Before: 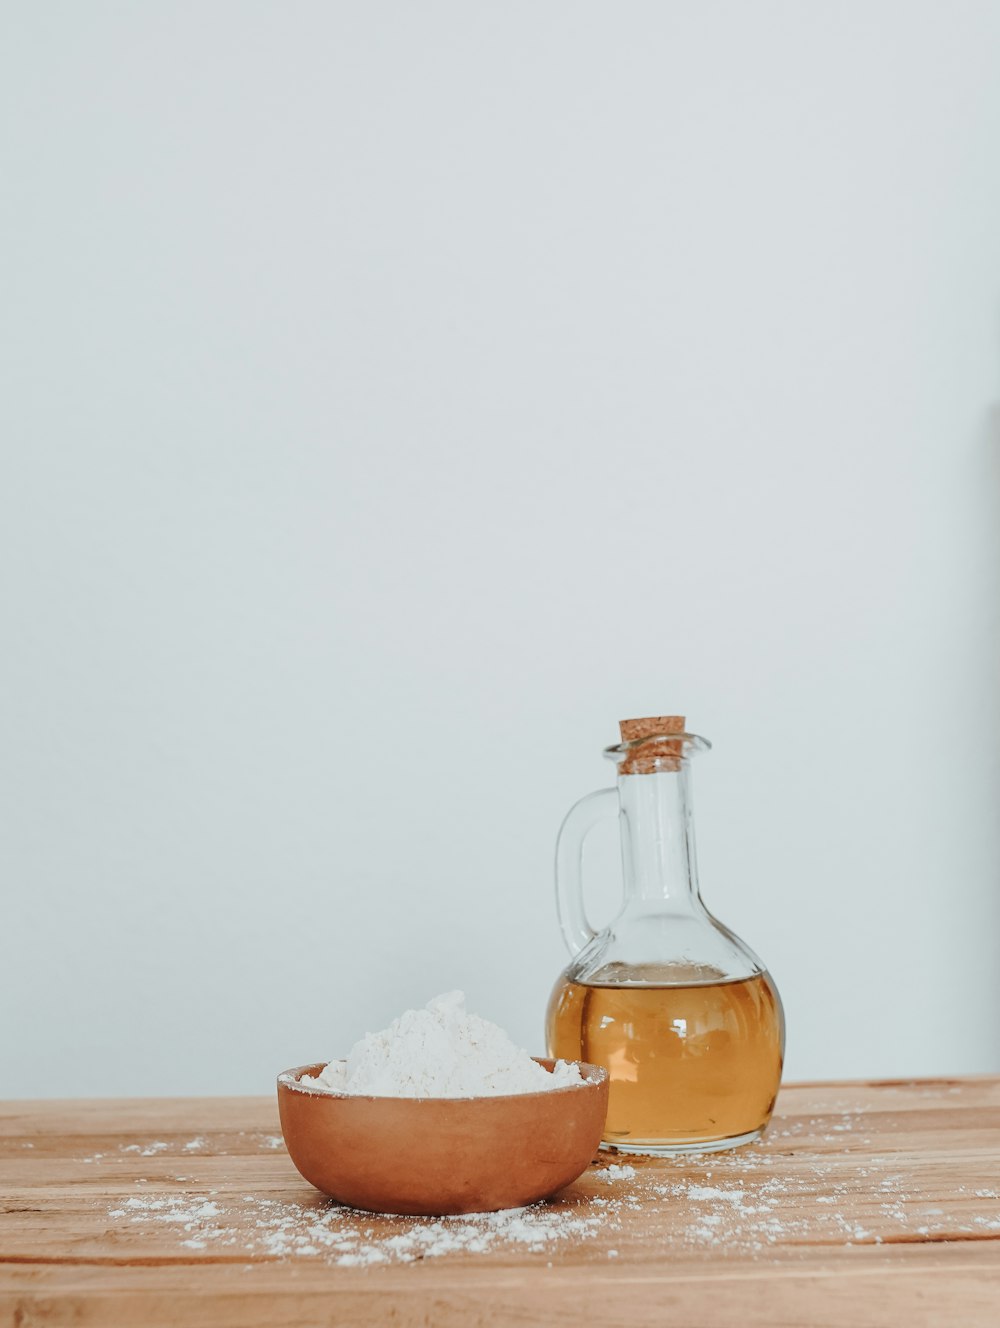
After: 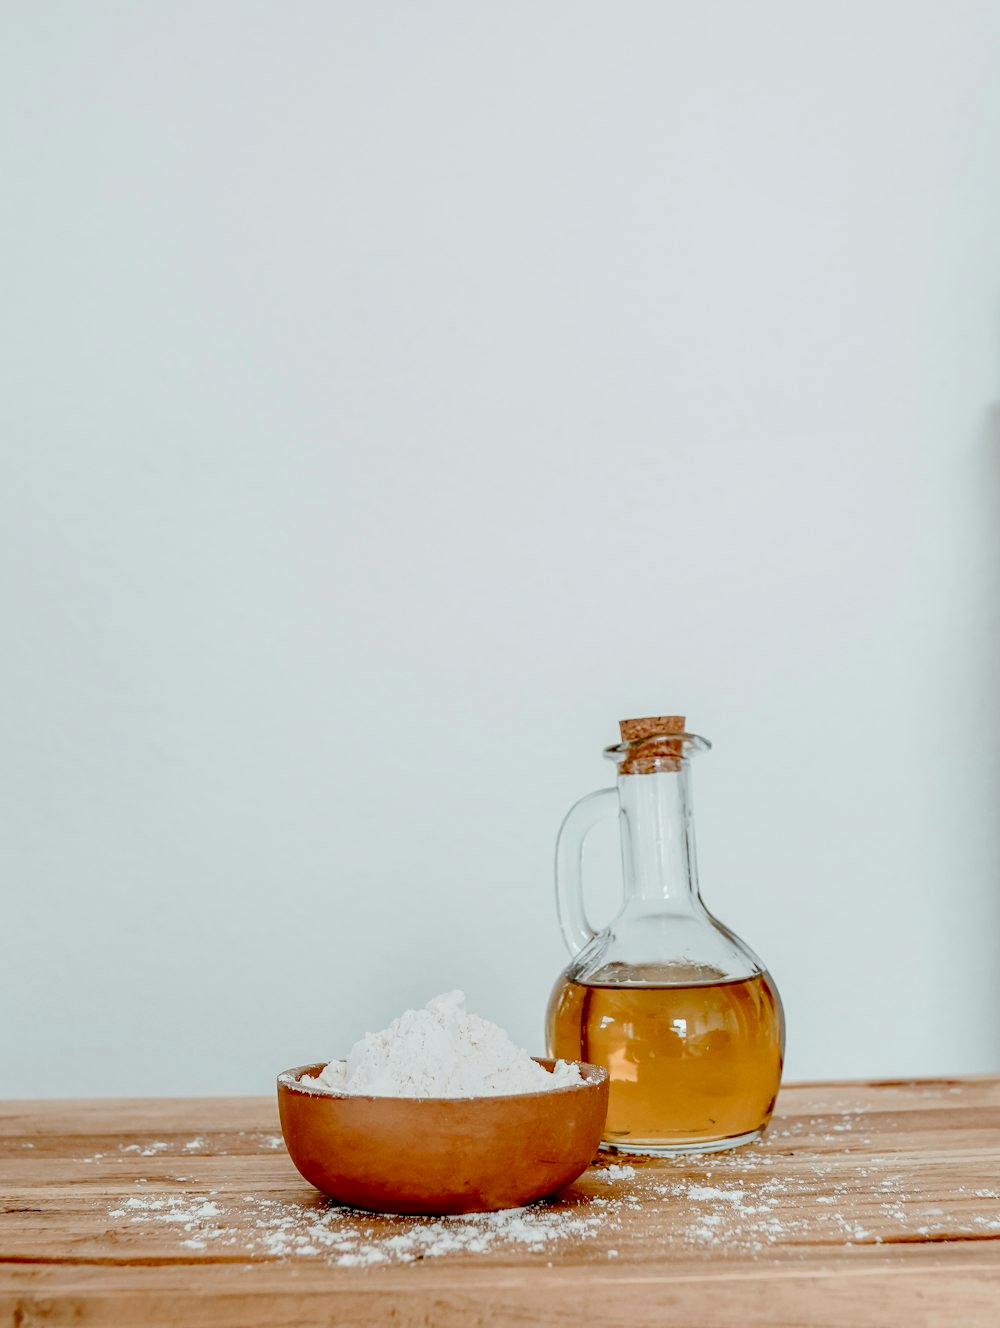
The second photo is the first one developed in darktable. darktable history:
local contrast: on, module defaults
exposure: black level correction 0.047, exposure 0.013 EV, compensate highlight preservation false
